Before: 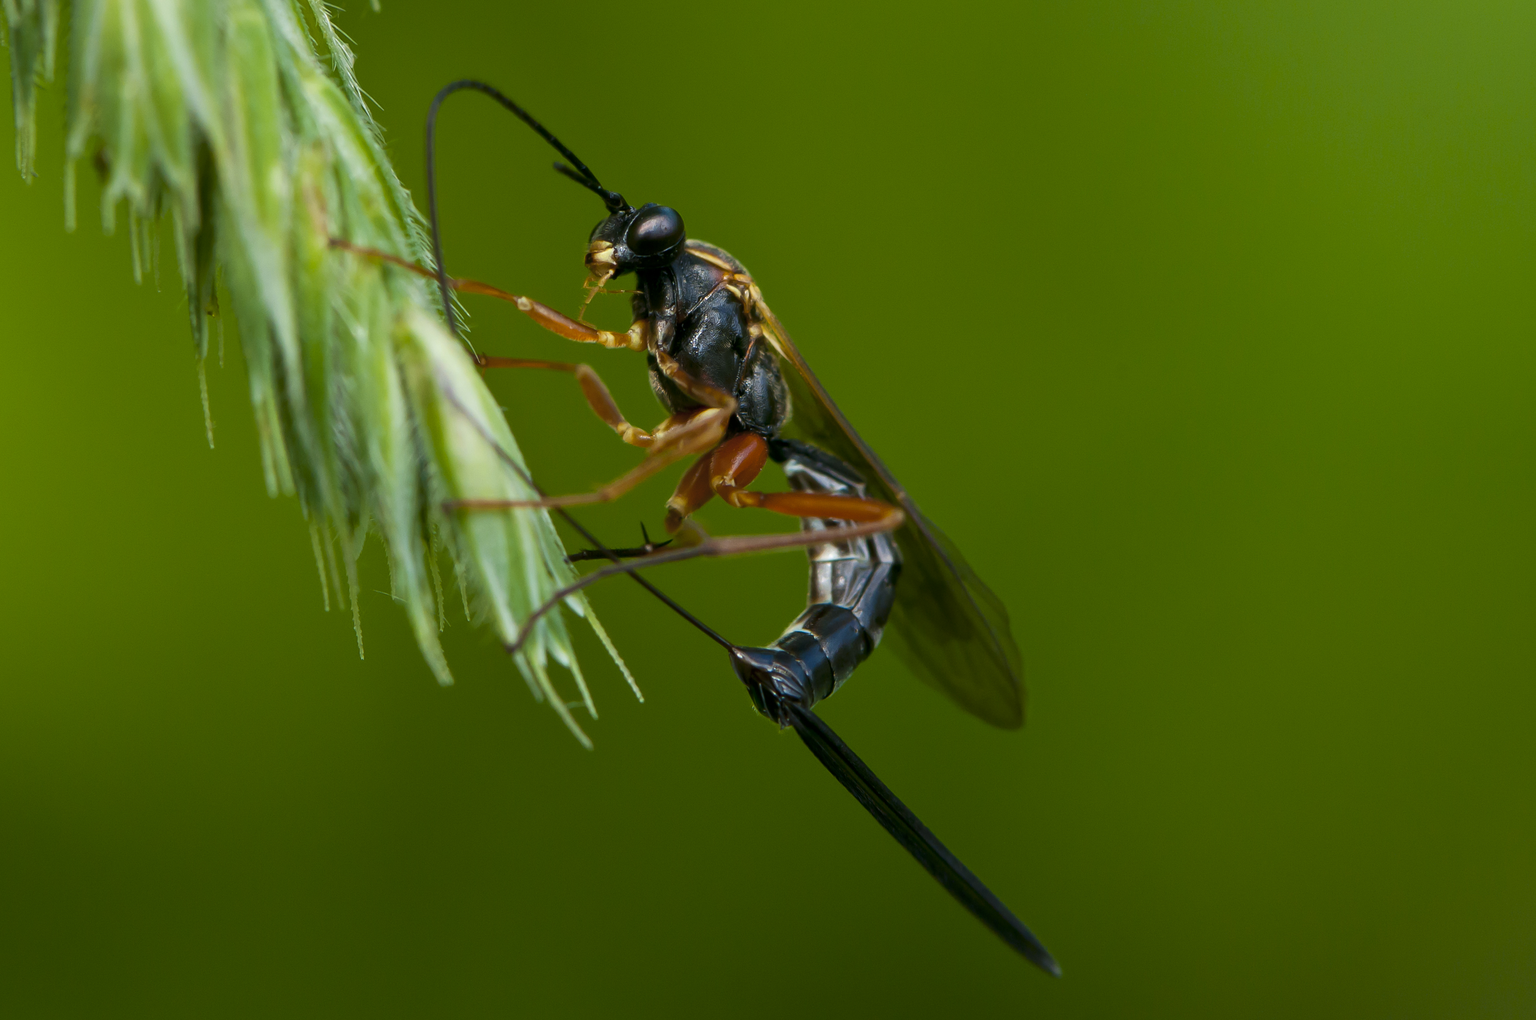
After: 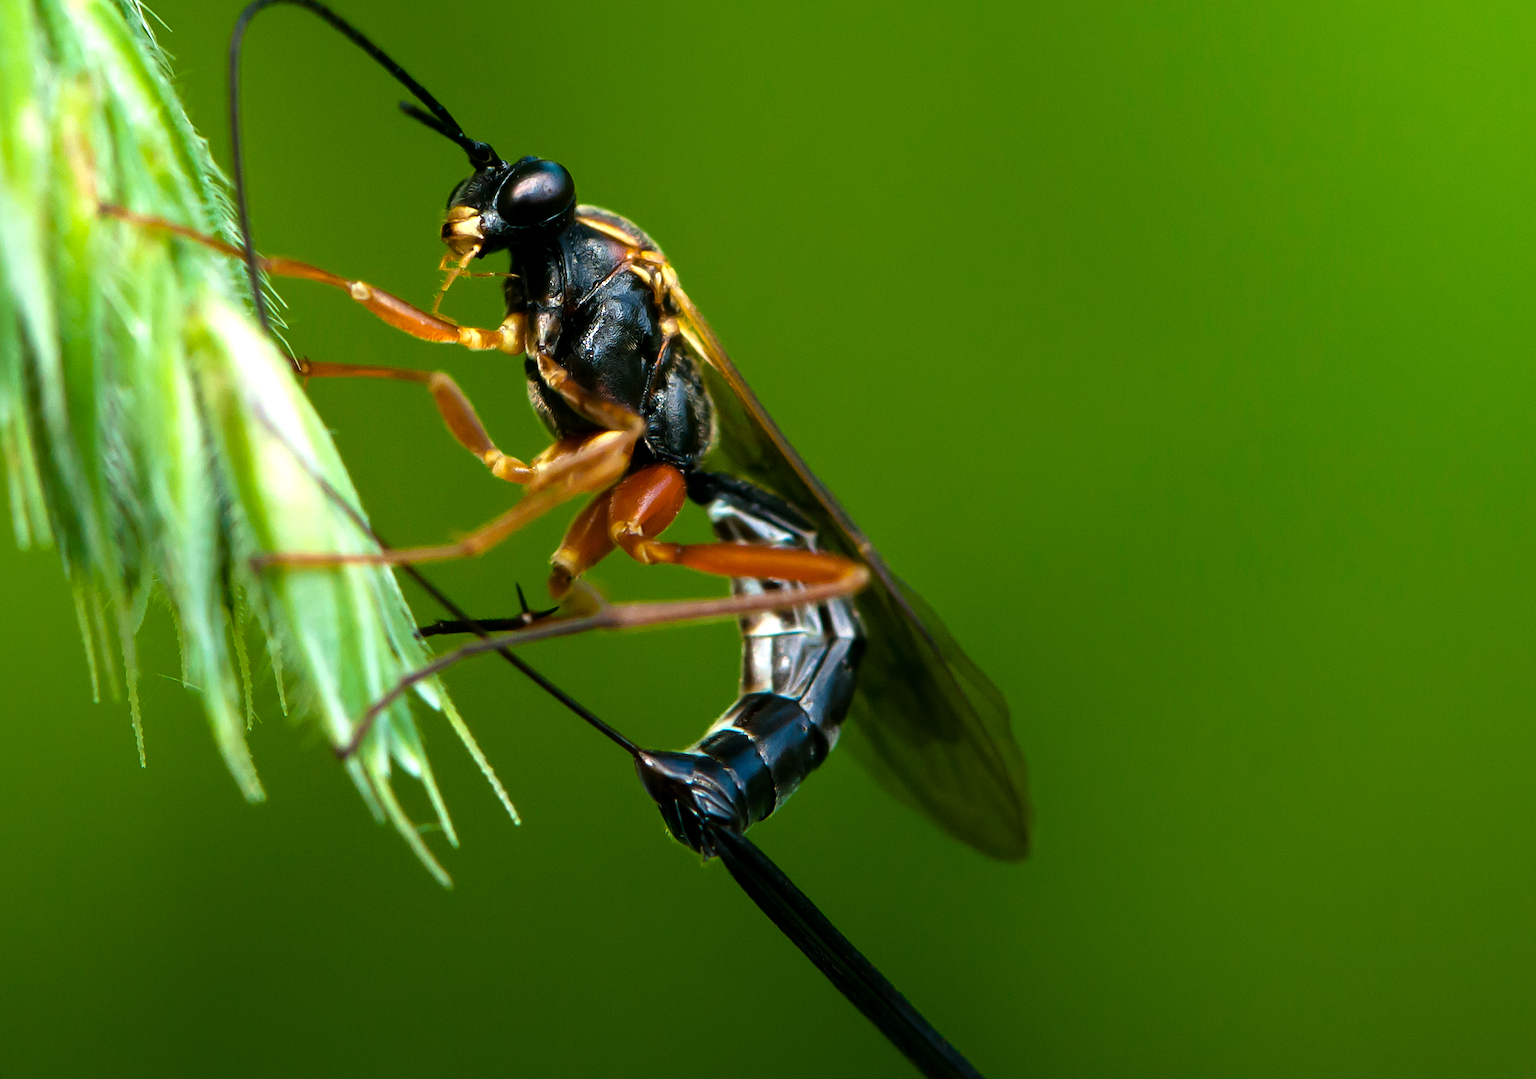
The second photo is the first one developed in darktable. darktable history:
tone equalizer: -8 EV -1.11 EV, -7 EV -1.02 EV, -6 EV -0.841 EV, -5 EV -0.616 EV, -3 EV 0.548 EV, -2 EV 0.864 EV, -1 EV 0.995 EV, +0 EV 1.05 EV
crop: left 16.651%, top 8.514%, right 8.67%, bottom 12.43%
